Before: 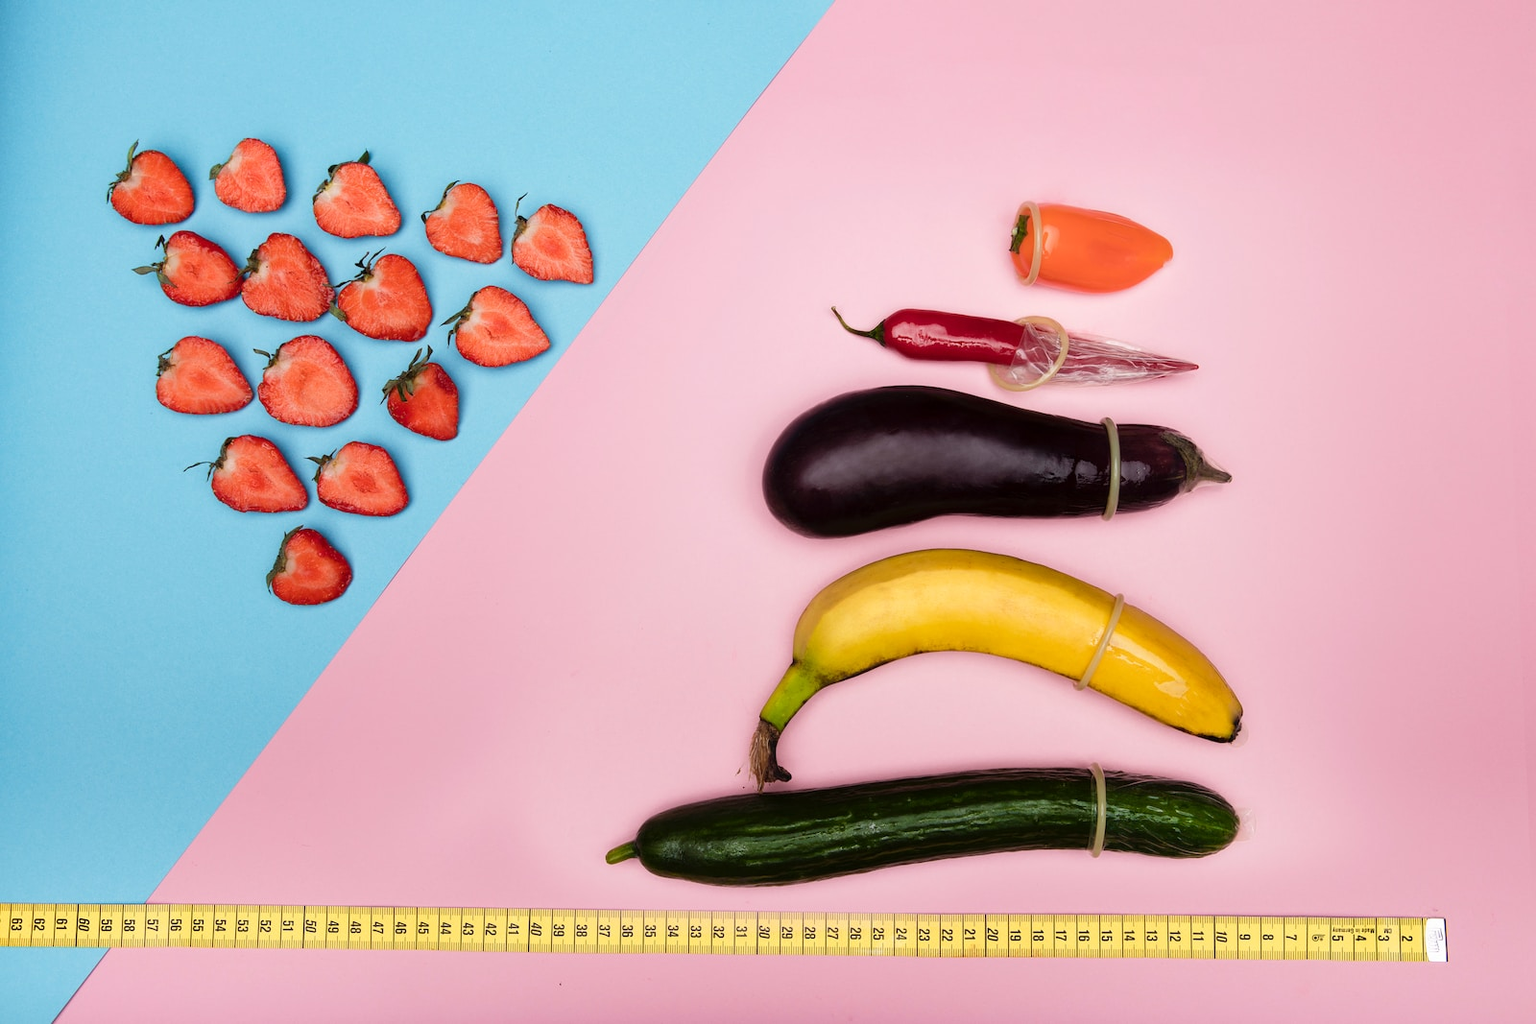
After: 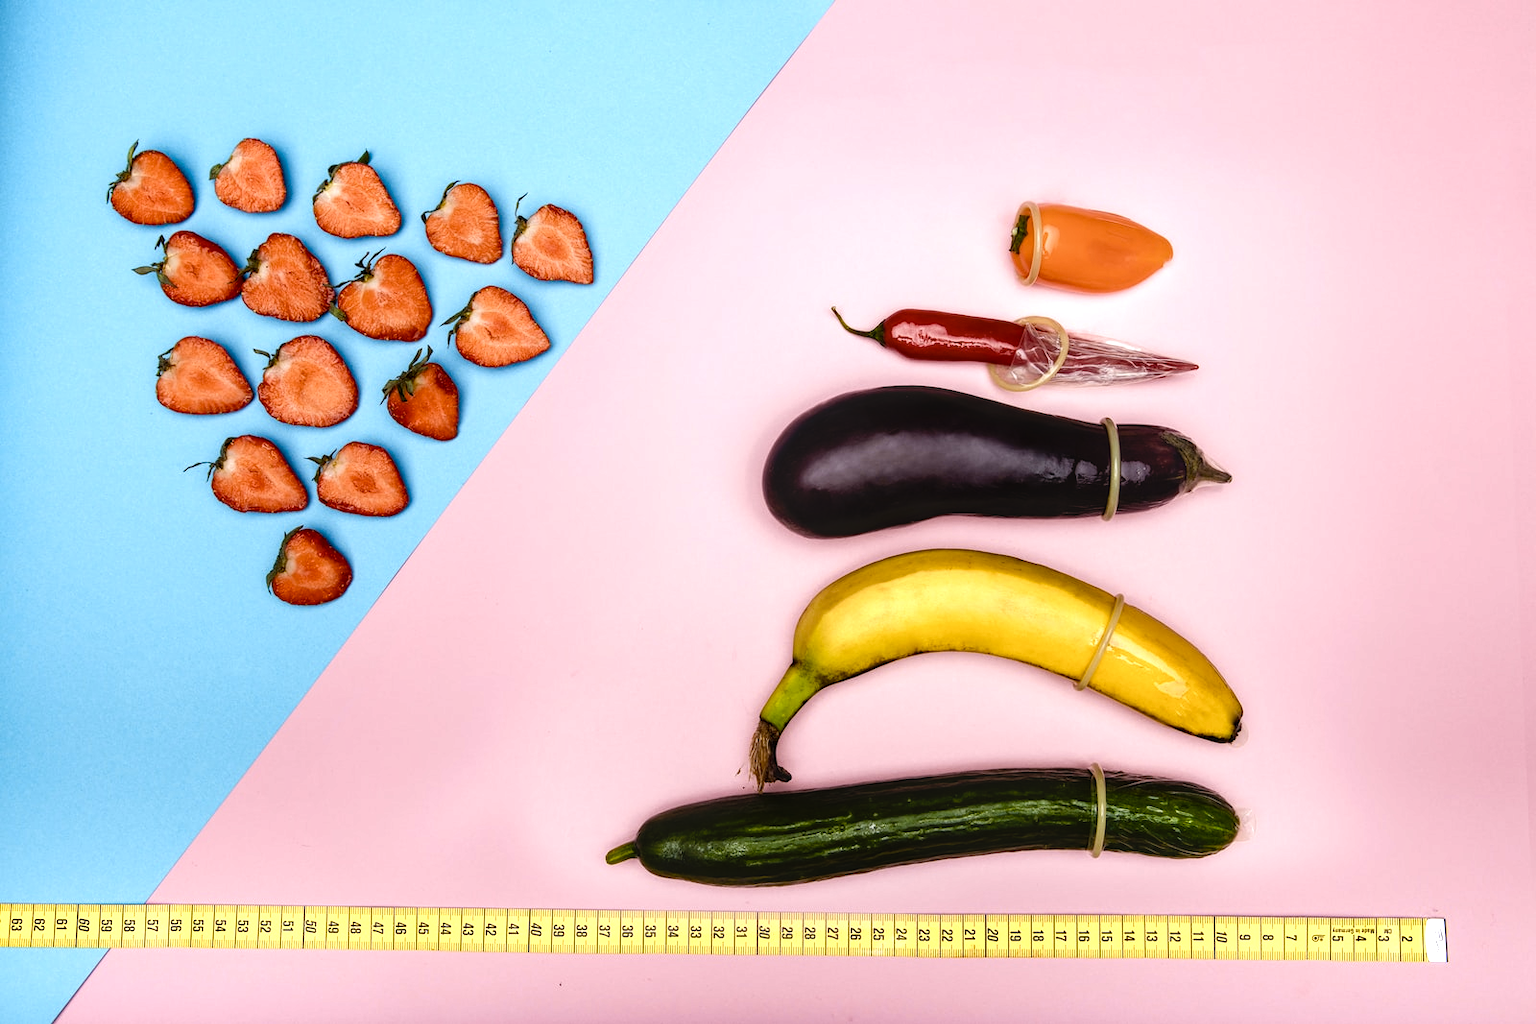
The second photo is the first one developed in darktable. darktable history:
color balance rgb: shadows lift › luminance -20%, power › hue 72.24°, highlights gain › luminance 15%, global offset › hue 171.6°, perceptual saturation grading › highlights -30%, perceptual saturation grading › shadows 20%, global vibrance 30%, contrast 10%
local contrast: detail 130%
color contrast: green-magenta contrast 0.85, blue-yellow contrast 1.25, unbound 0
